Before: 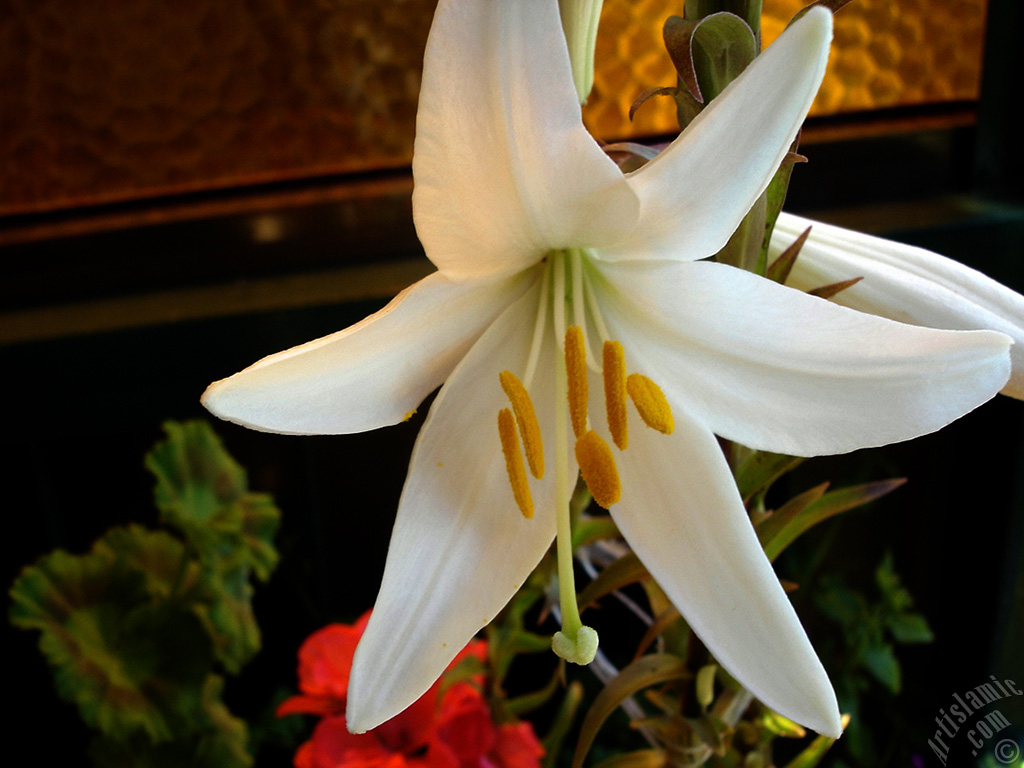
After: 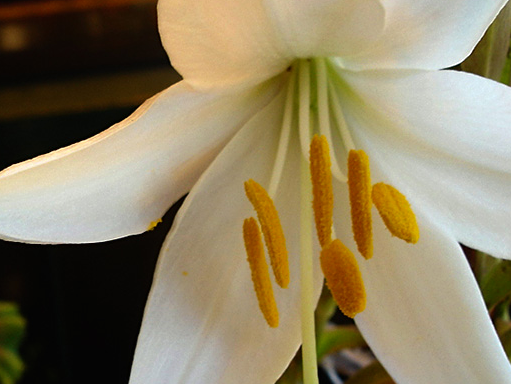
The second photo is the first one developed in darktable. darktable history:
crop: left 25%, top 25%, right 25%, bottom 25%
contrast brightness saturation: contrast -0.02, brightness -0.01, saturation 0.03
sharpen: amount 0.2
